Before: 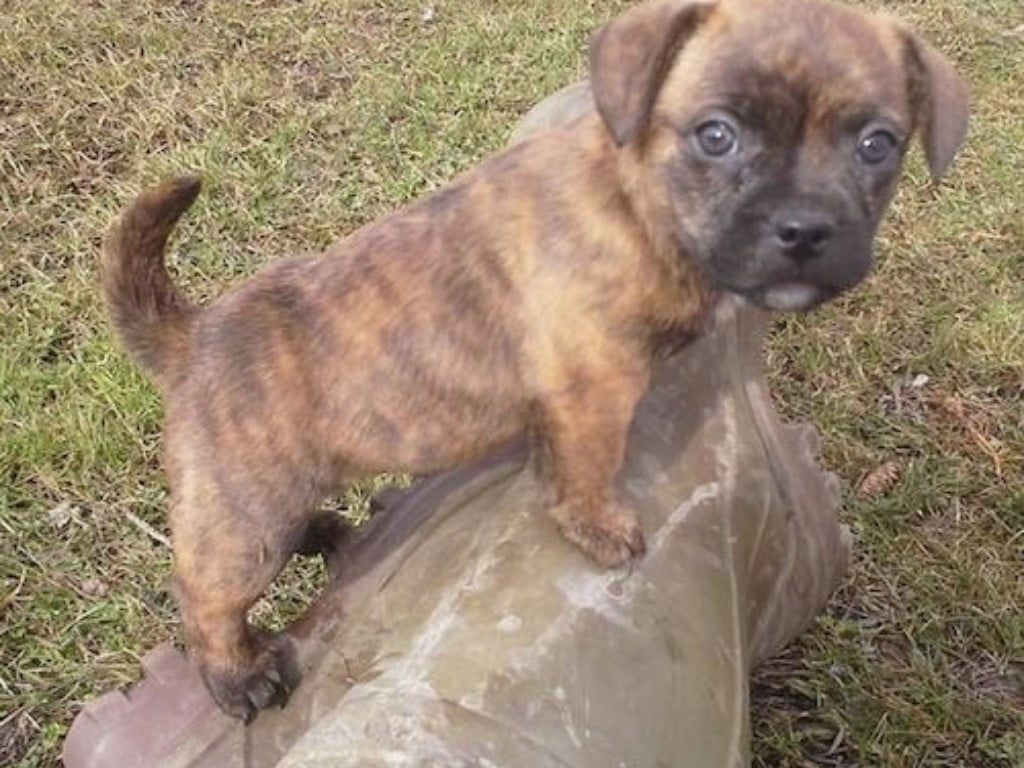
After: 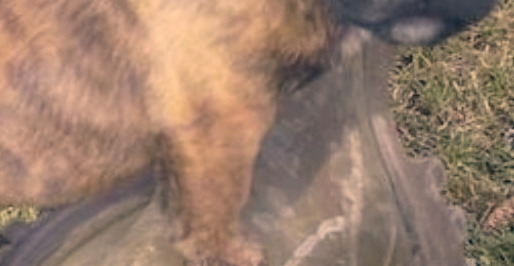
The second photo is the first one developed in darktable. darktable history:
contrast brightness saturation: saturation -0.1
color correction: highlights a* 10.32, highlights b* 14.66, shadows a* -9.59, shadows b* -15.02
tone equalizer: on, module defaults
crop: left 36.607%, top 34.735%, right 13.146%, bottom 30.611%
